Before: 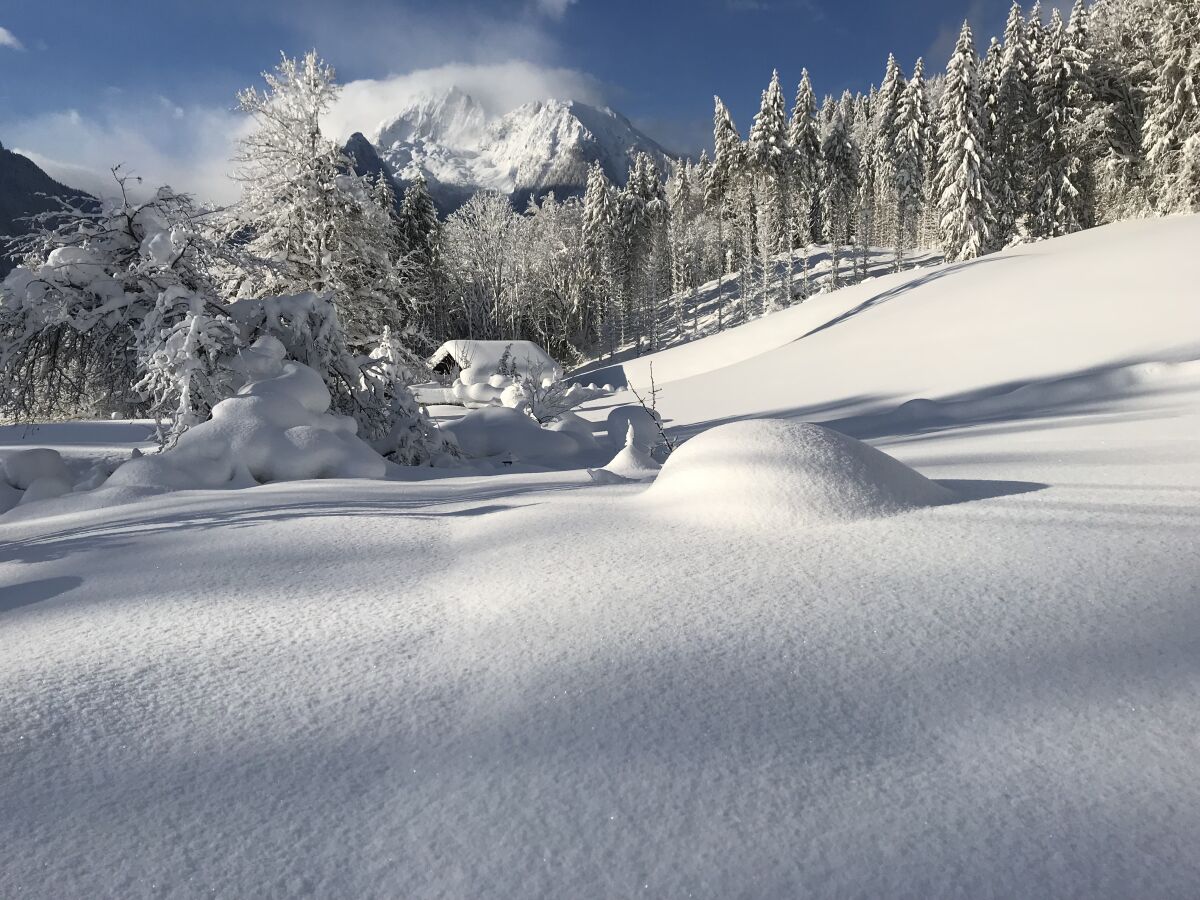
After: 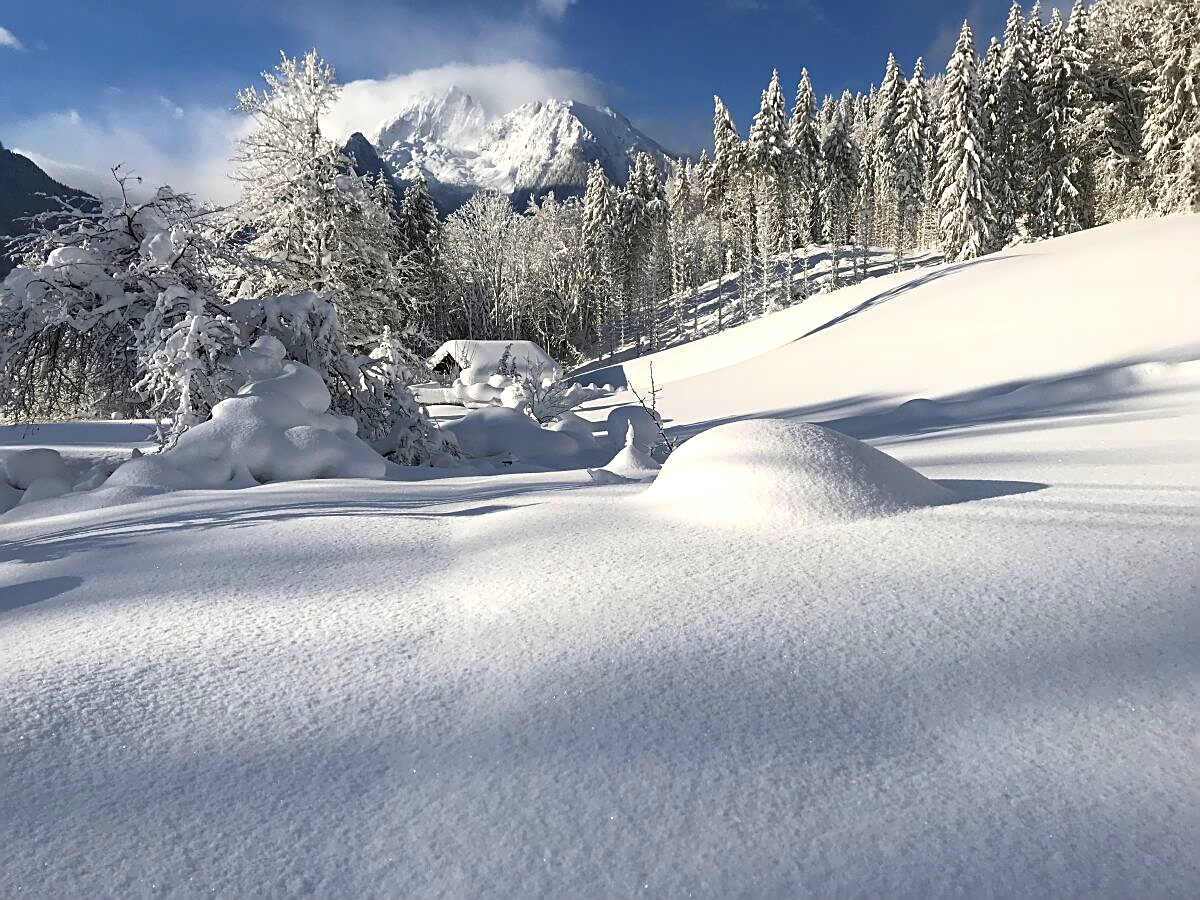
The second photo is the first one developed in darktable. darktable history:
exposure: exposure 0.074 EV, compensate exposure bias true, compensate highlight preservation false
sharpen: on, module defaults
color balance rgb: highlights gain › luminance 14.714%, perceptual saturation grading › global saturation 25.514%, global vibrance 14.94%
